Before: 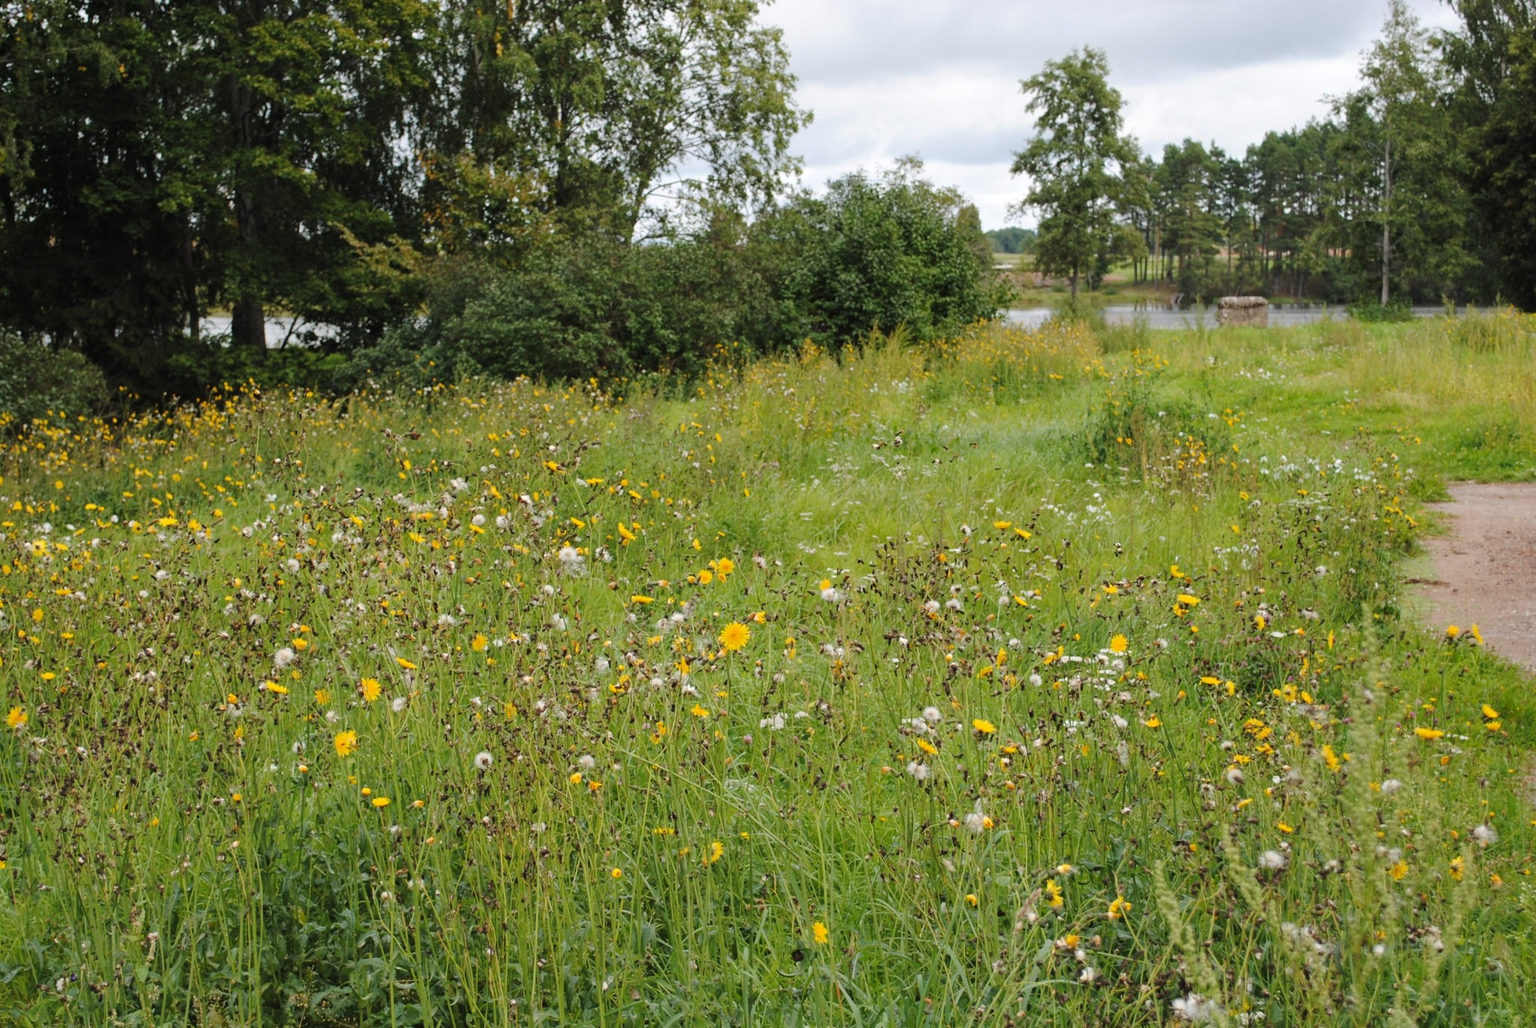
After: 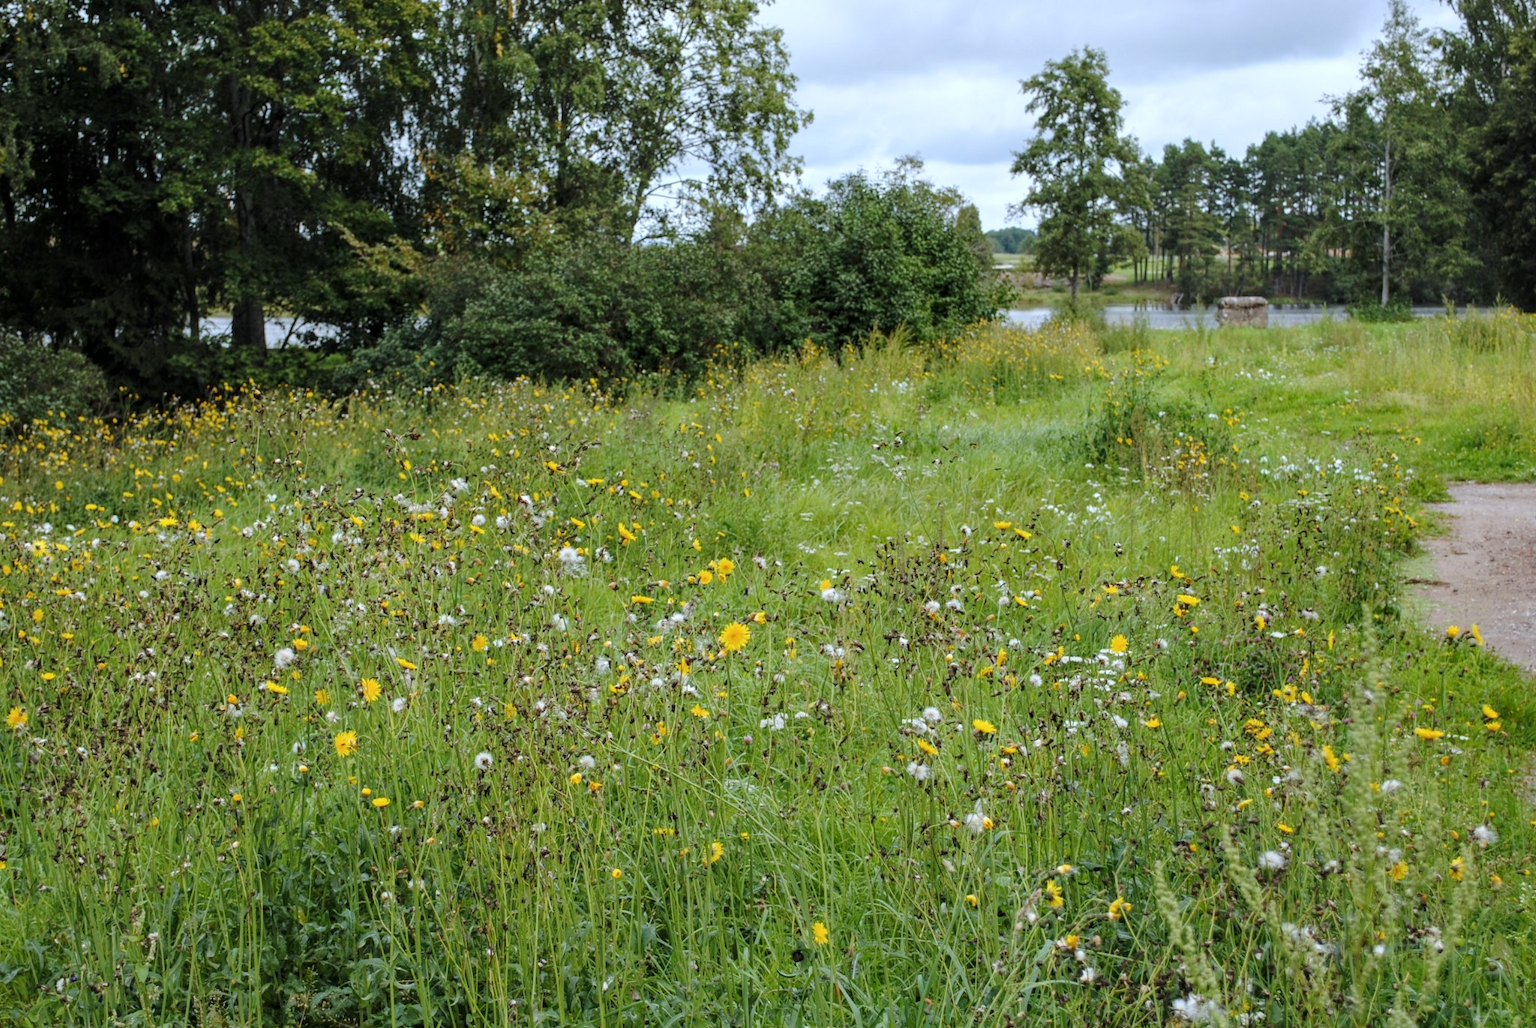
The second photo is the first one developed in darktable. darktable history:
white balance: red 0.924, blue 1.095
local contrast: on, module defaults
